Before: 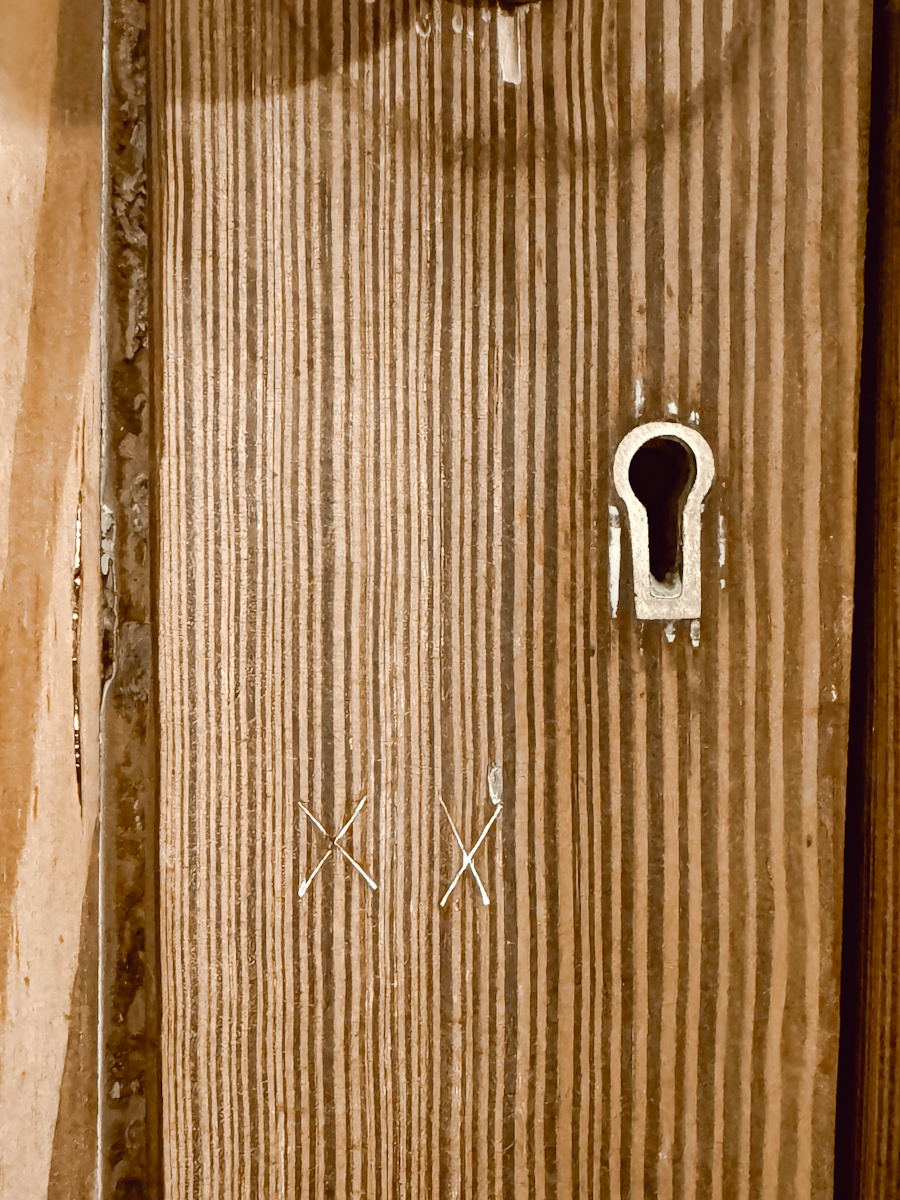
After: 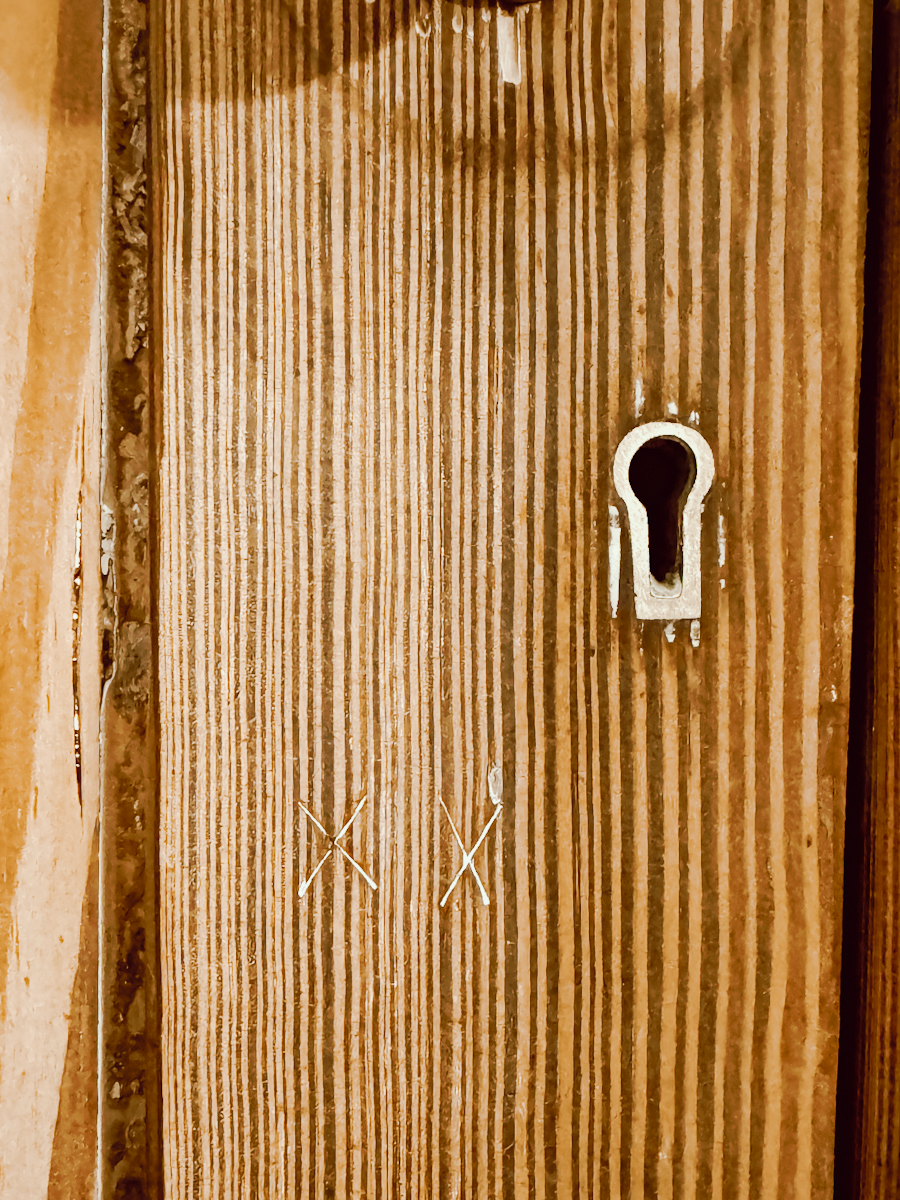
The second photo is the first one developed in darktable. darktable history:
tone curve: curves: ch0 [(0, 0) (0.003, 0.003) (0.011, 0.011) (0.025, 0.024) (0.044, 0.043) (0.069, 0.067) (0.1, 0.096) (0.136, 0.131) (0.177, 0.171) (0.224, 0.216) (0.277, 0.267) (0.335, 0.323) (0.399, 0.384) (0.468, 0.45) (0.543, 0.549) (0.623, 0.628) (0.709, 0.713) (0.801, 0.803) (0.898, 0.899) (1, 1)], preserve colors none
color look up table: target L [93.09, 91.83, 89.9, 86.81, 73.02, 72.09, 69.53, 60.84, 62.51, 52.19, 32.28, 25.97, 3.732, 200, 86.59, 75.9, 73.67, 63.85, 66.19, 51.56, 49.94, 43.53, 43.07, 33.72, 36.7, 13.75, 94.6, 88.25, 71.22, 77.01, 66.89, 67.77, 67.88, 59.98, 56.37, 48.08, 46.62, 46.37, 36.33, 33.76, 11.19, 6.976, 6.14, 92.57, 77.97, 75.31, 67.12, 44.9, 45.03], target a [-9.657, -24.78, -32.08, -52.68, -21.43, -67.05, -32.6, -34.02, -2.94, -51.92, -35.67, -9.406, -4.489, 0, 10.67, 6.449, 40.29, 53.81, 54.56, 41.06, 12.25, 15.96, 67.71, 13.69, 61.03, 30.66, 0.693, 16.48, 18.89, 38.33, 68.51, 25.51, 17.18, 8.573, 77.23, 73.05, 38.12, 59.85, 47.78, 32.6, 27.63, 24.94, 0.419, -20.86, -1.486, -4.296, -24.09, -0.829, -29.94], target b [23.59, 49.09, 17.96, 26.9, 72.36, 67.3, 7.374, 42.27, 21.84, 53.05, 31.42, 33.15, 2.181, 0, 19.66, 76.61, 5.489, 72.41, 22.57, 60.25, 55.75, 39.48, 54.9, 8.184, 17.87, 19.06, 0.248, -10.5, 0.655, -29, -35.03, -19.48, -43.25, -13.81, -14.22, -29.94, -23.5, -51.88, 1.064, -60.63, -35.66, 1.002, -13.89, -7.415, -27.18, -1.507, -25.26, -41.67, -3.305], num patches 49
